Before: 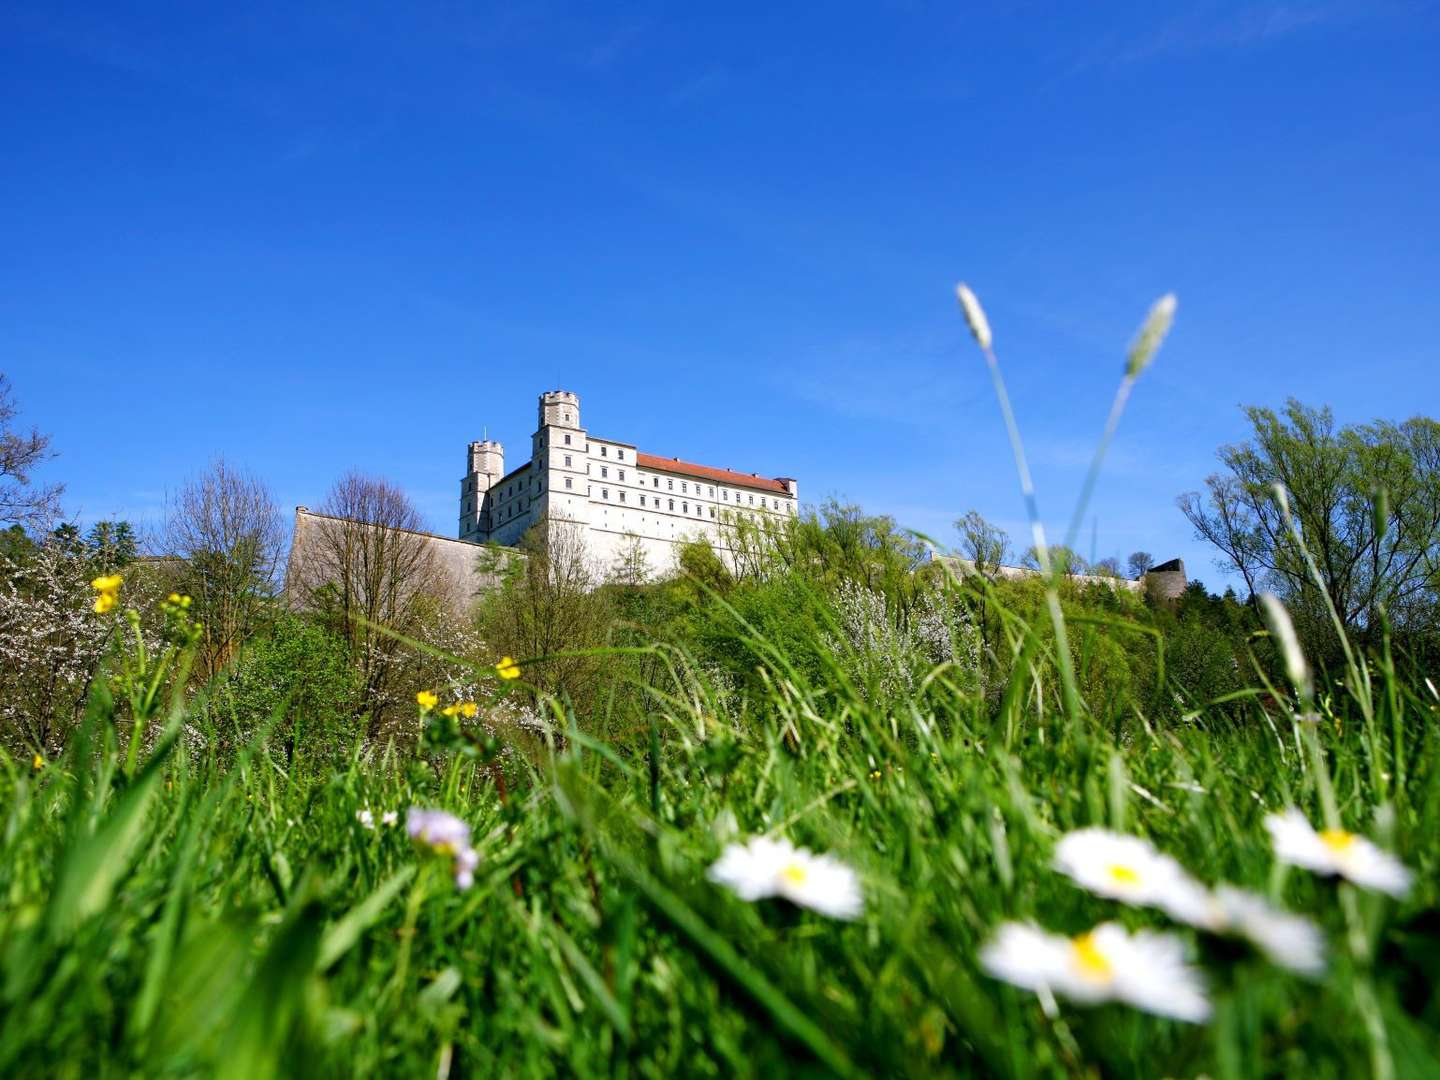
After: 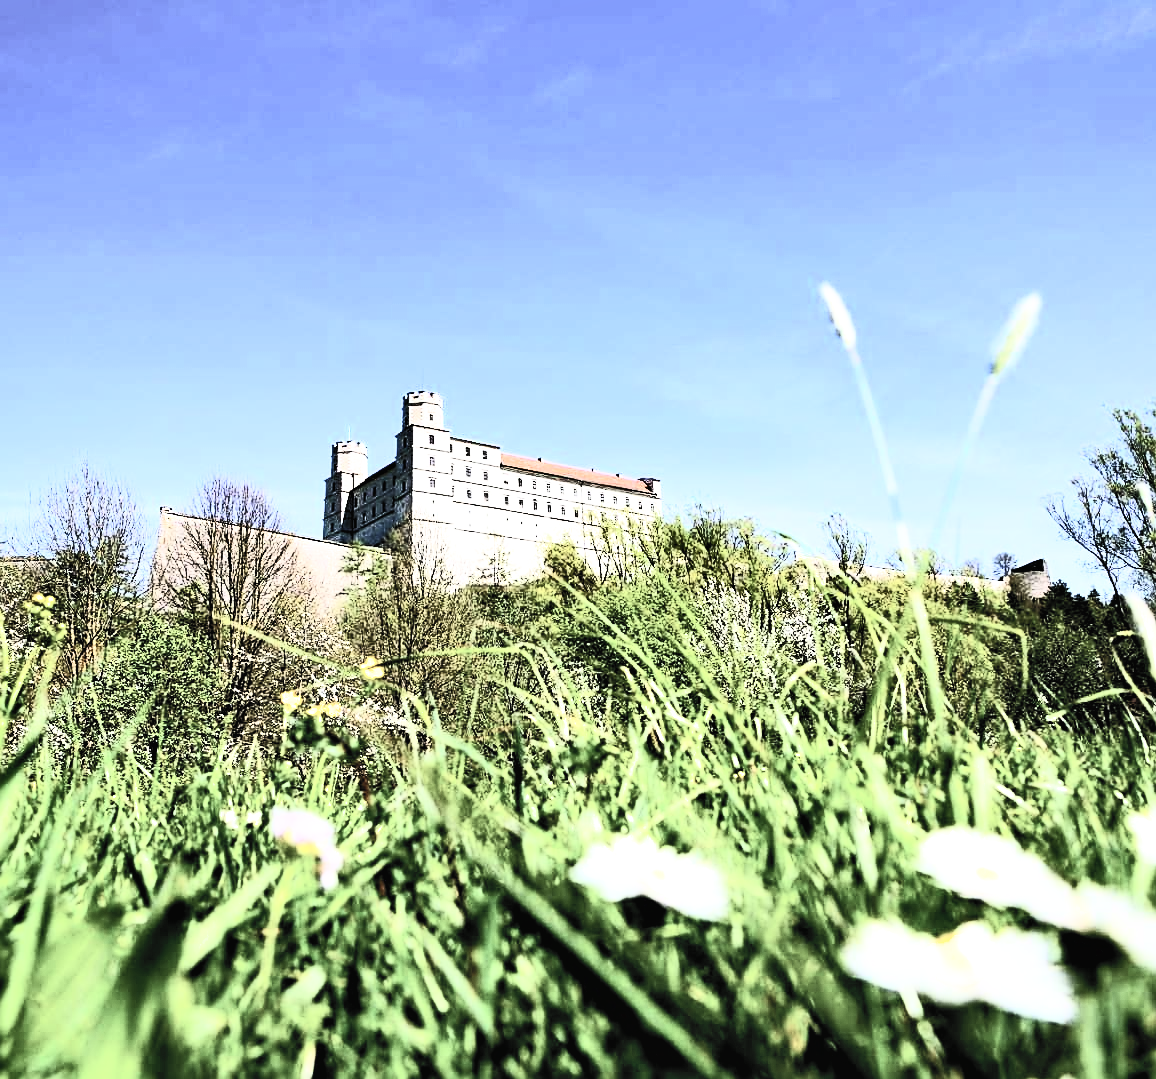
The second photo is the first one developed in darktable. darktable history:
shadows and highlights: low approximation 0.01, soften with gaussian
filmic rgb: black relative exposure -4.02 EV, white relative exposure 2.99 EV, hardness 2.99, contrast 1.396, color science v6 (2022)
sharpen: on, module defaults
crop and rotate: left 9.48%, right 10.178%
exposure: exposure 0.61 EV, compensate highlight preservation false
contrast brightness saturation: contrast 0.585, brightness 0.576, saturation -0.336
